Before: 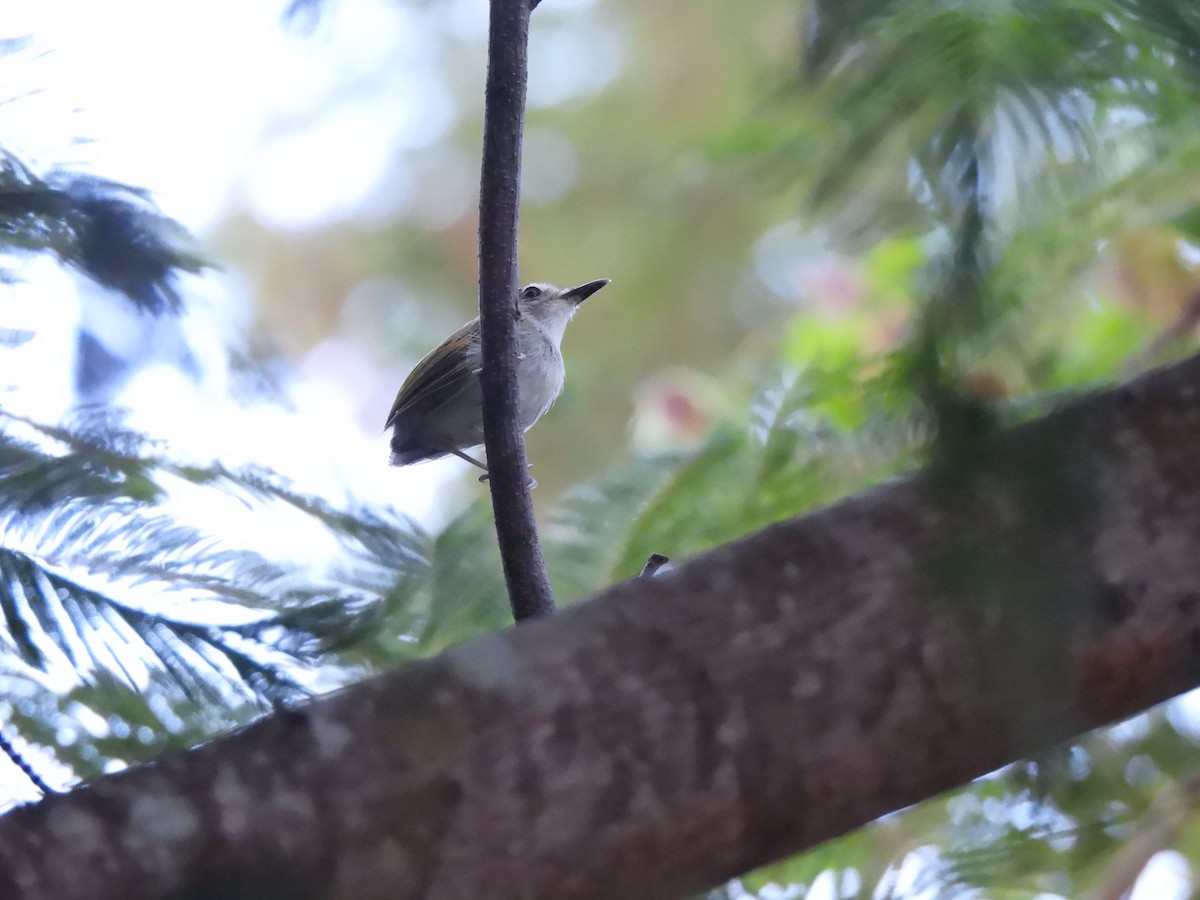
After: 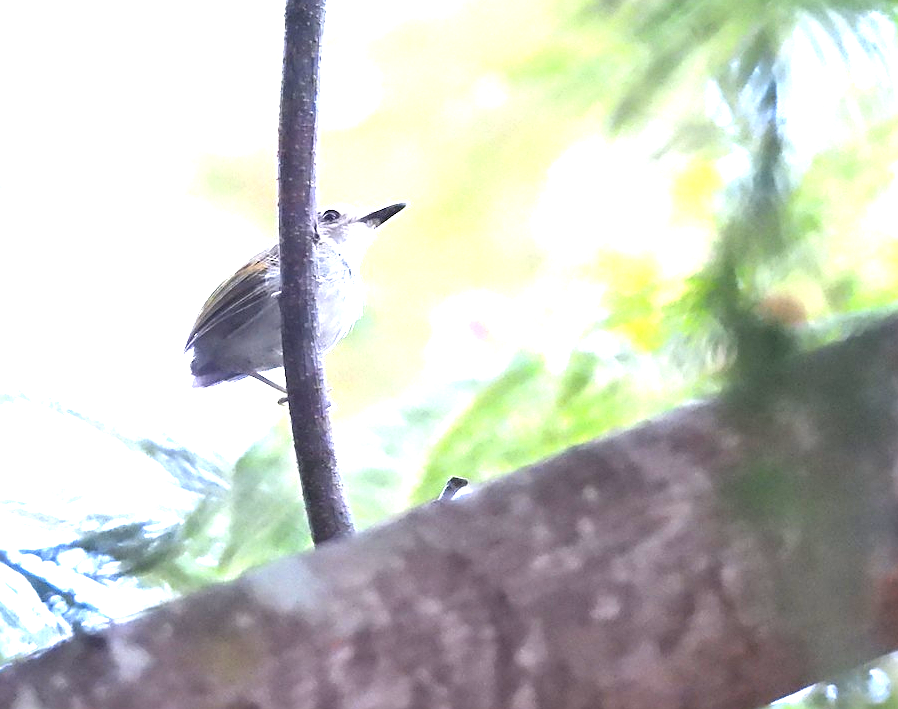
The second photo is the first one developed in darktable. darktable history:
exposure: black level correction 0, exposure 2 EV, compensate highlight preservation false
sharpen: on, module defaults
crop: left 16.768%, top 8.653%, right 8.362%, bottom 12.485%
